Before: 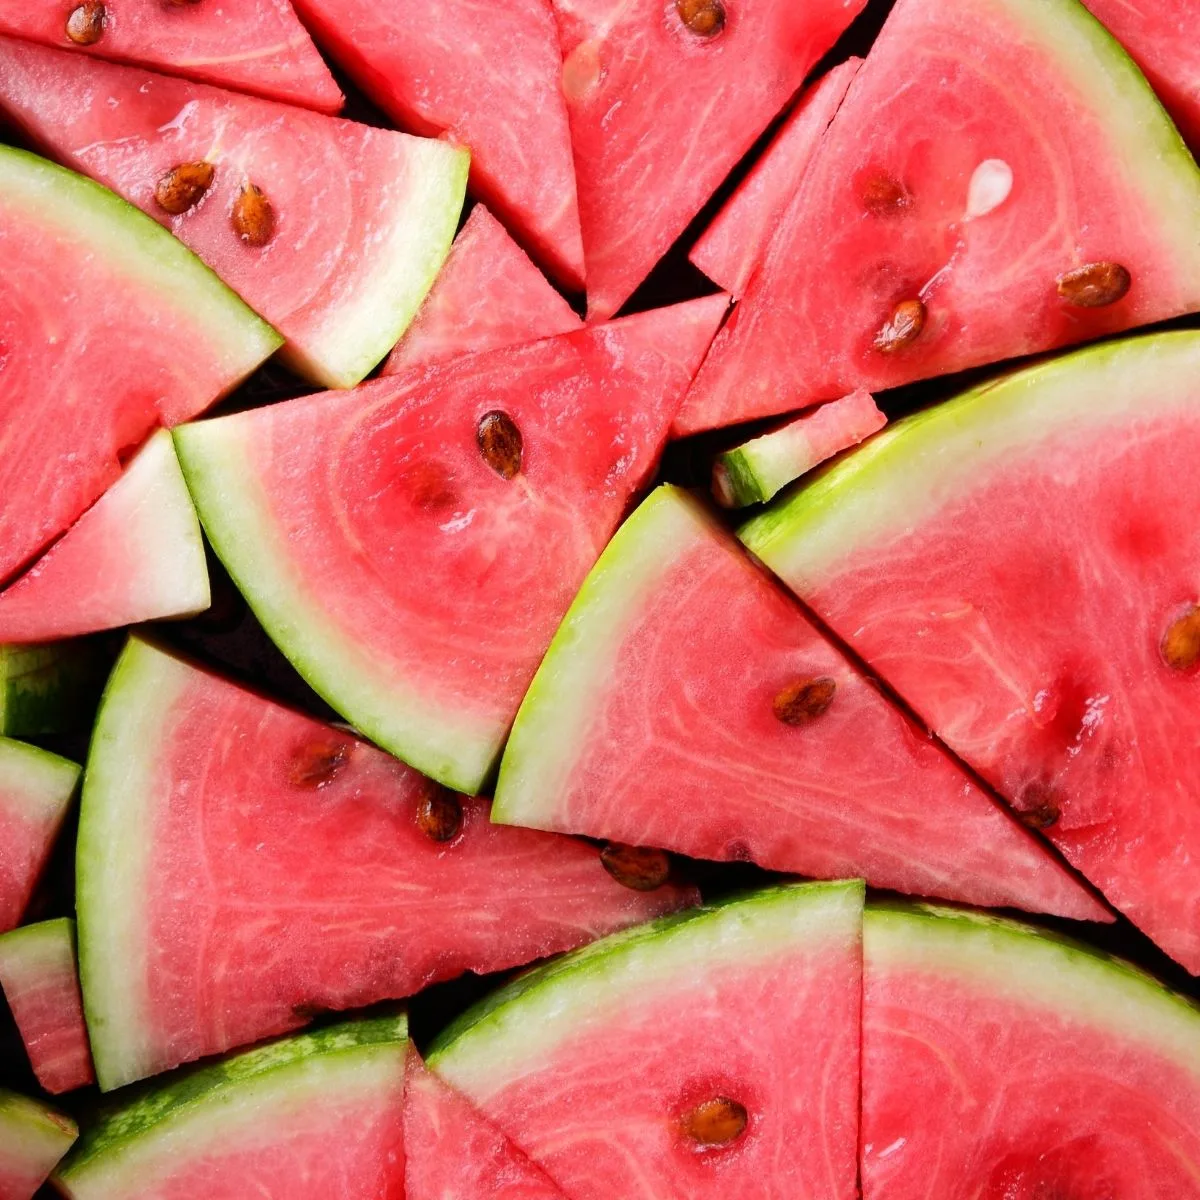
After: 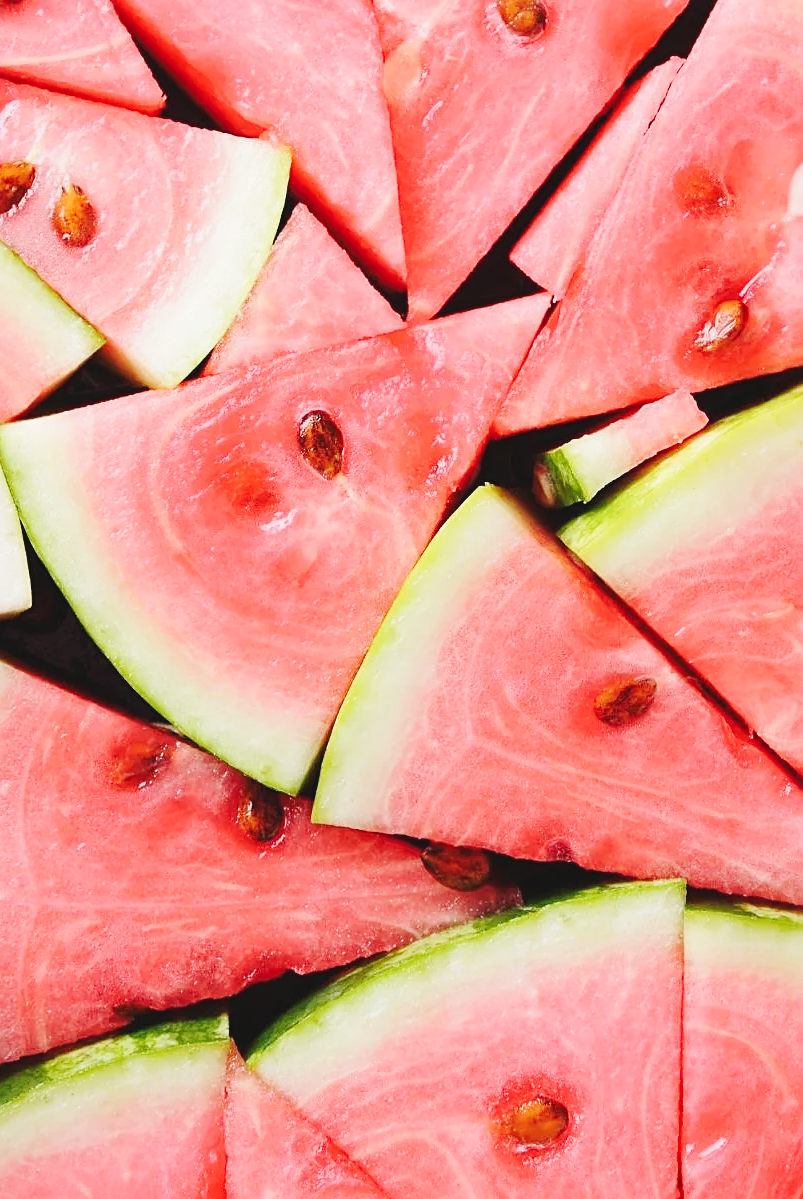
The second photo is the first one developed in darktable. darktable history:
sharpen: on, module defaults
exposure: exposure -0.294 EV, compensate highlight preservation false
base curve: curves: ch0 [(0, 0.007) (0.028, 0.063) (0.121, 0.311) (0.46, 0.743) (0.859, 0.957) (1, 1)], preserve colors none
crop and rotate: left 14.951%, right 18.097%
